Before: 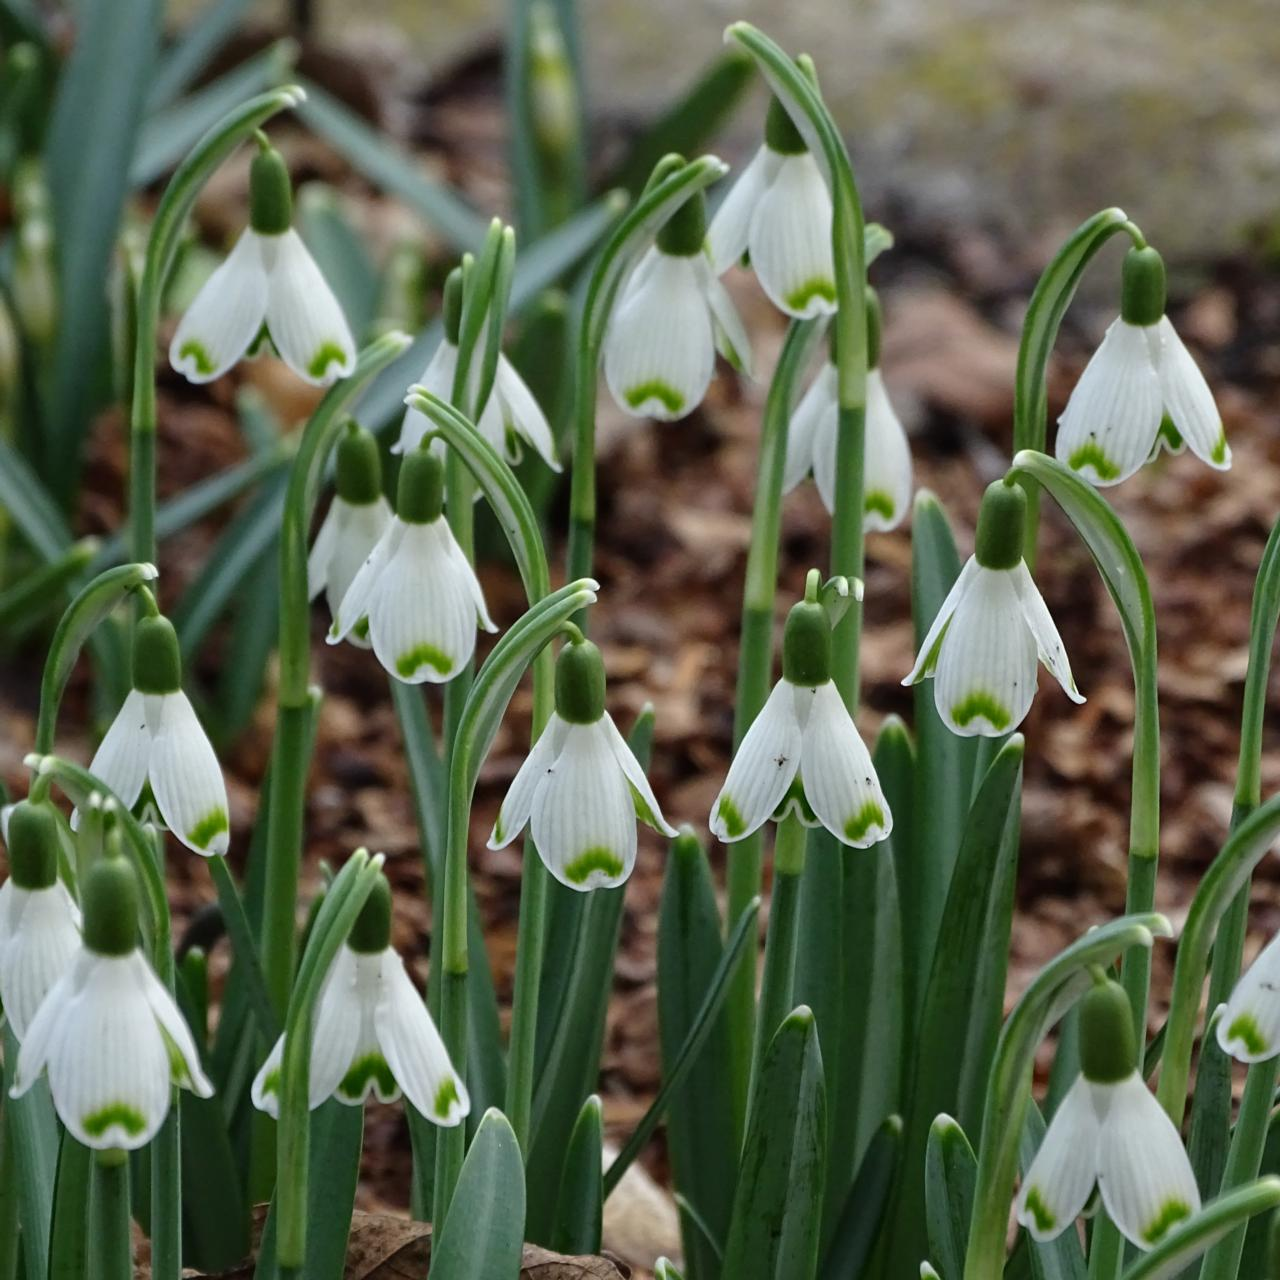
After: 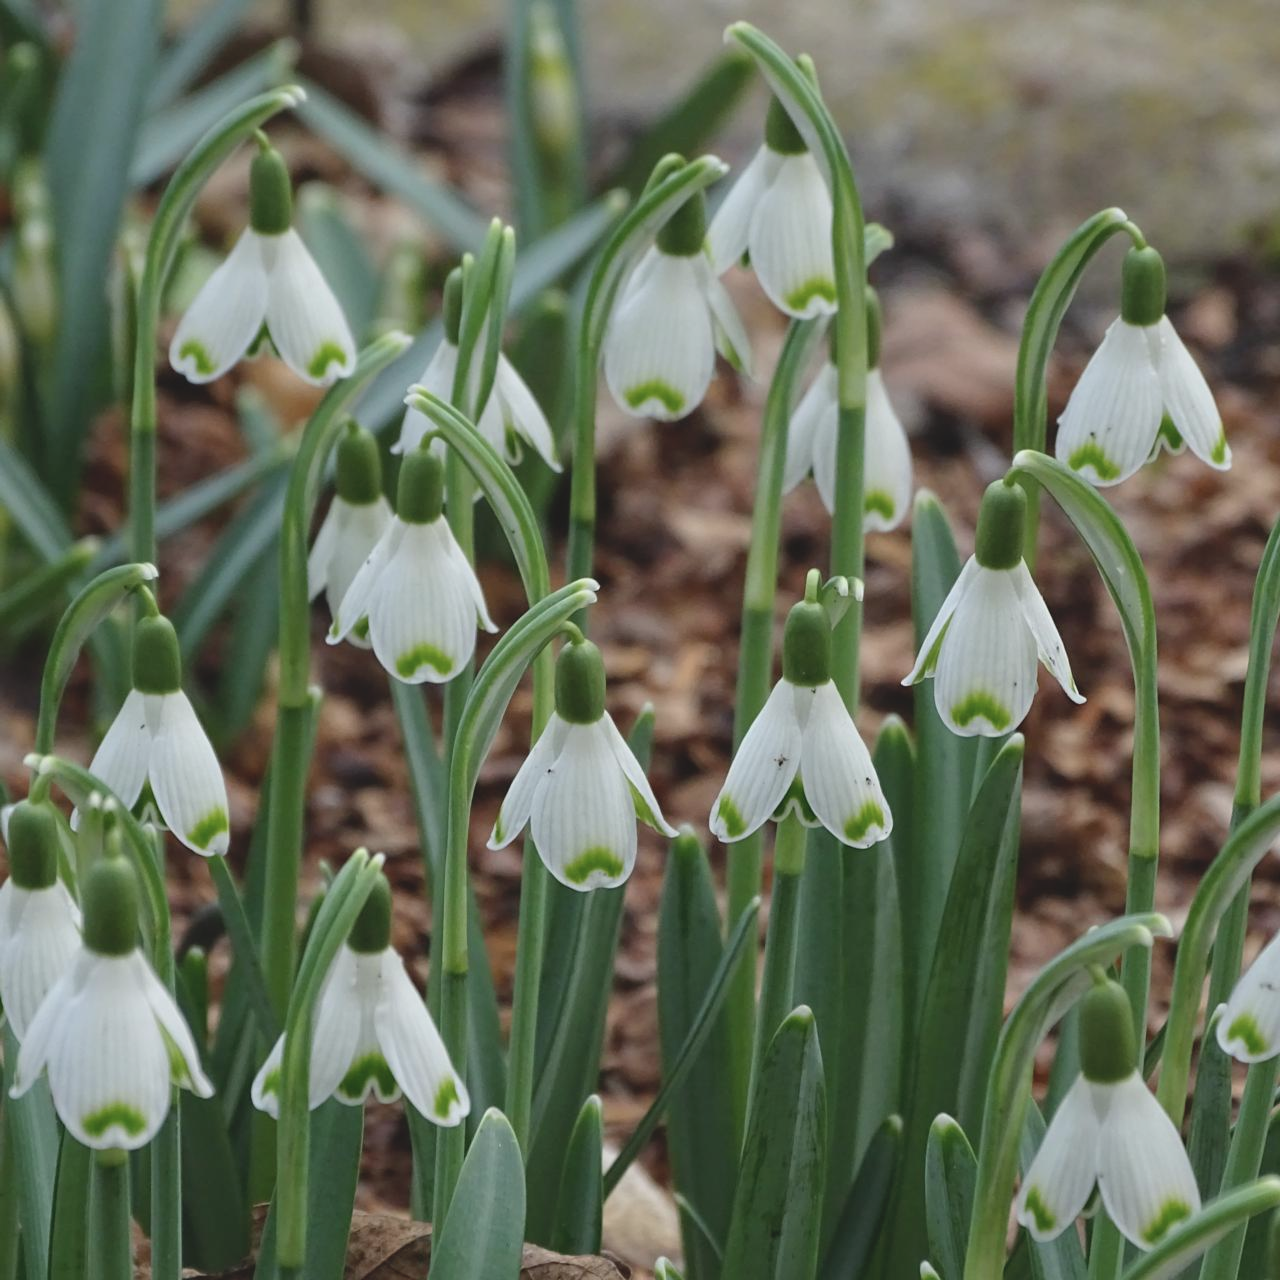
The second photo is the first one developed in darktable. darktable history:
contrast brightness saturation: contrast -0.143, brightness 0.051, saturation -0.12
